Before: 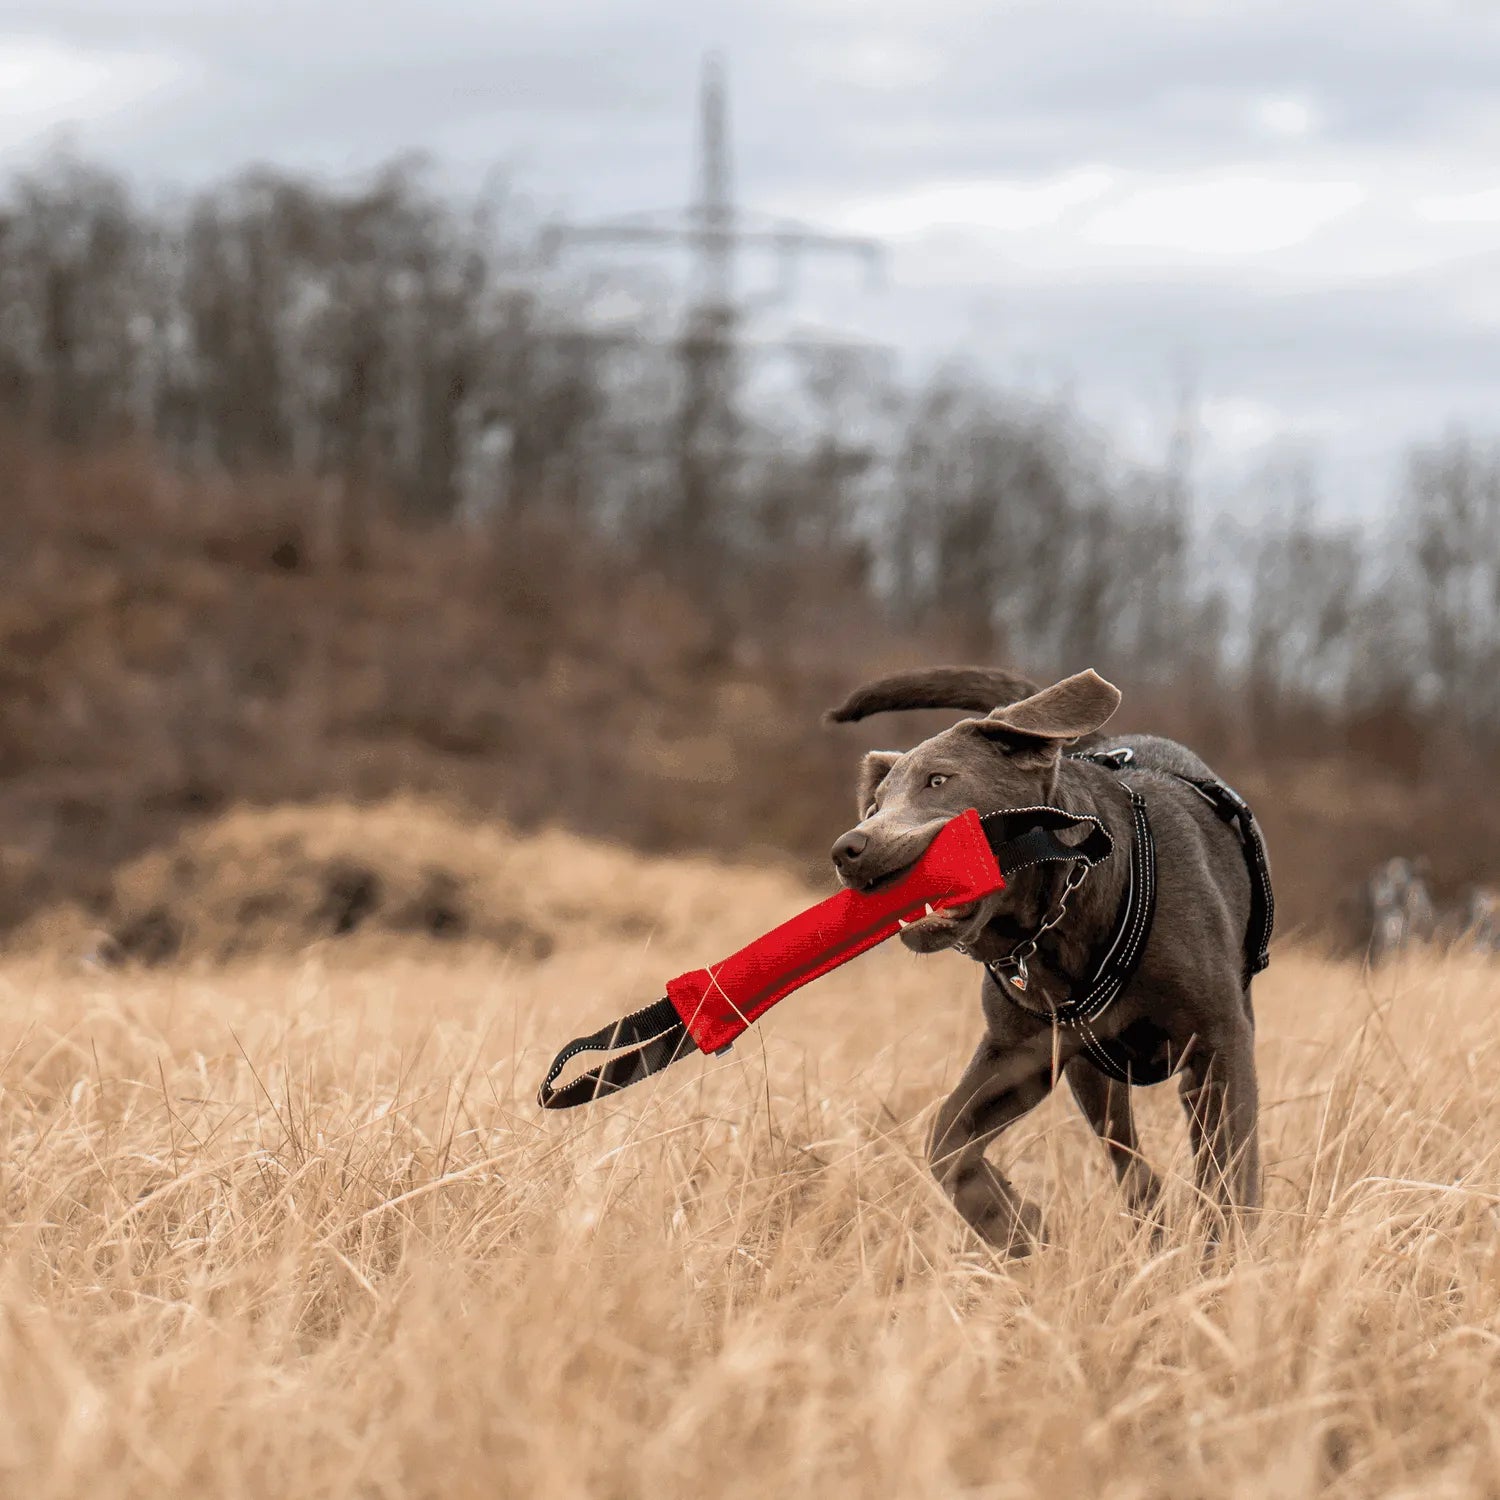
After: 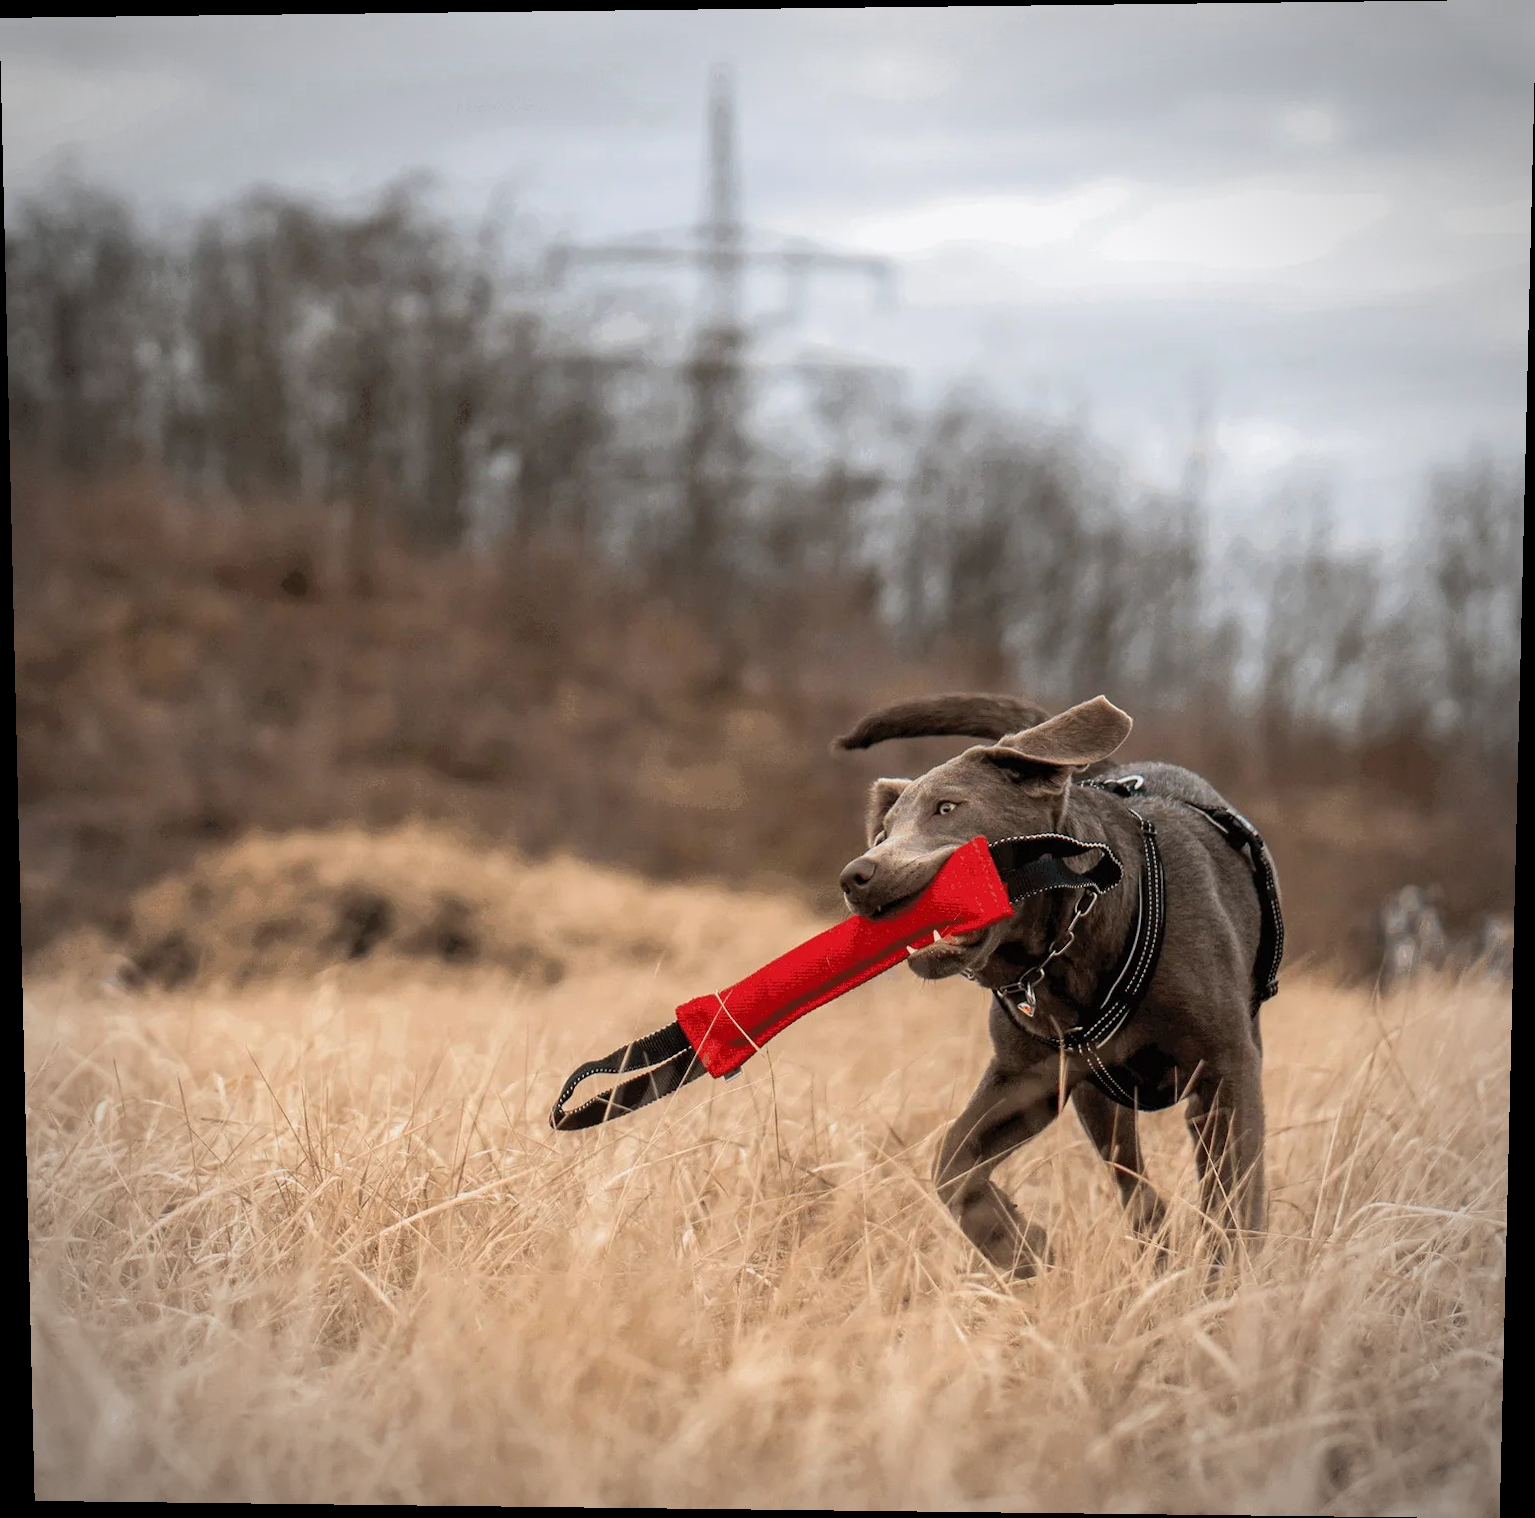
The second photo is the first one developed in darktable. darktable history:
rotate and perspective: lens shift (vertical) 0.048, lens shift (horizontal) -0.024, automatic cropping off
vignetting: on, module defaults
